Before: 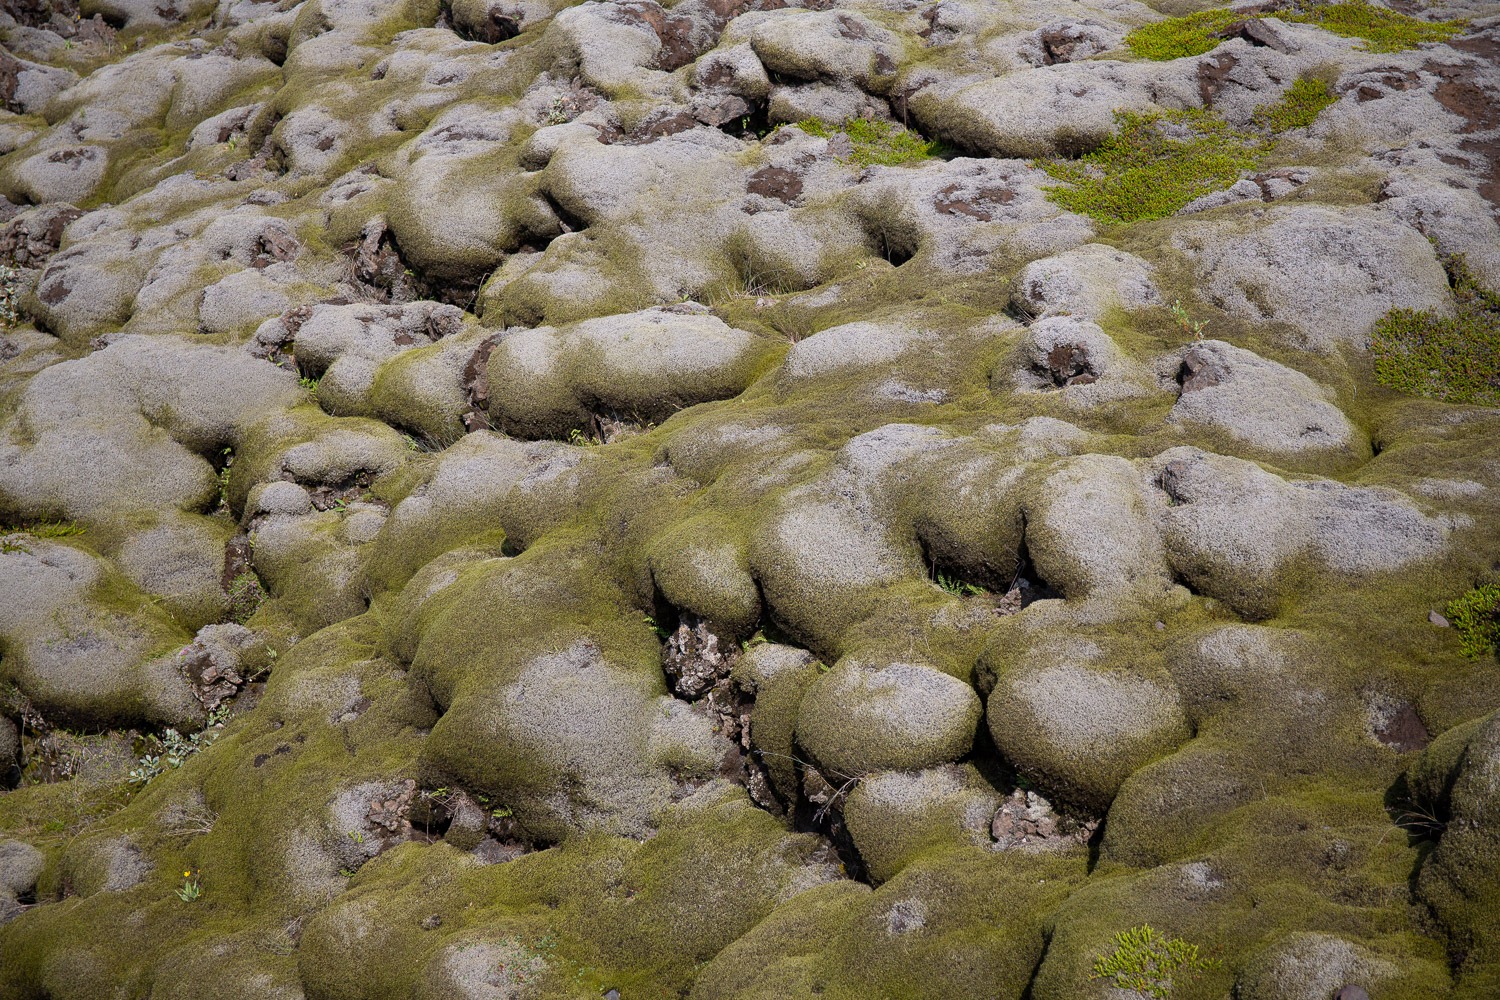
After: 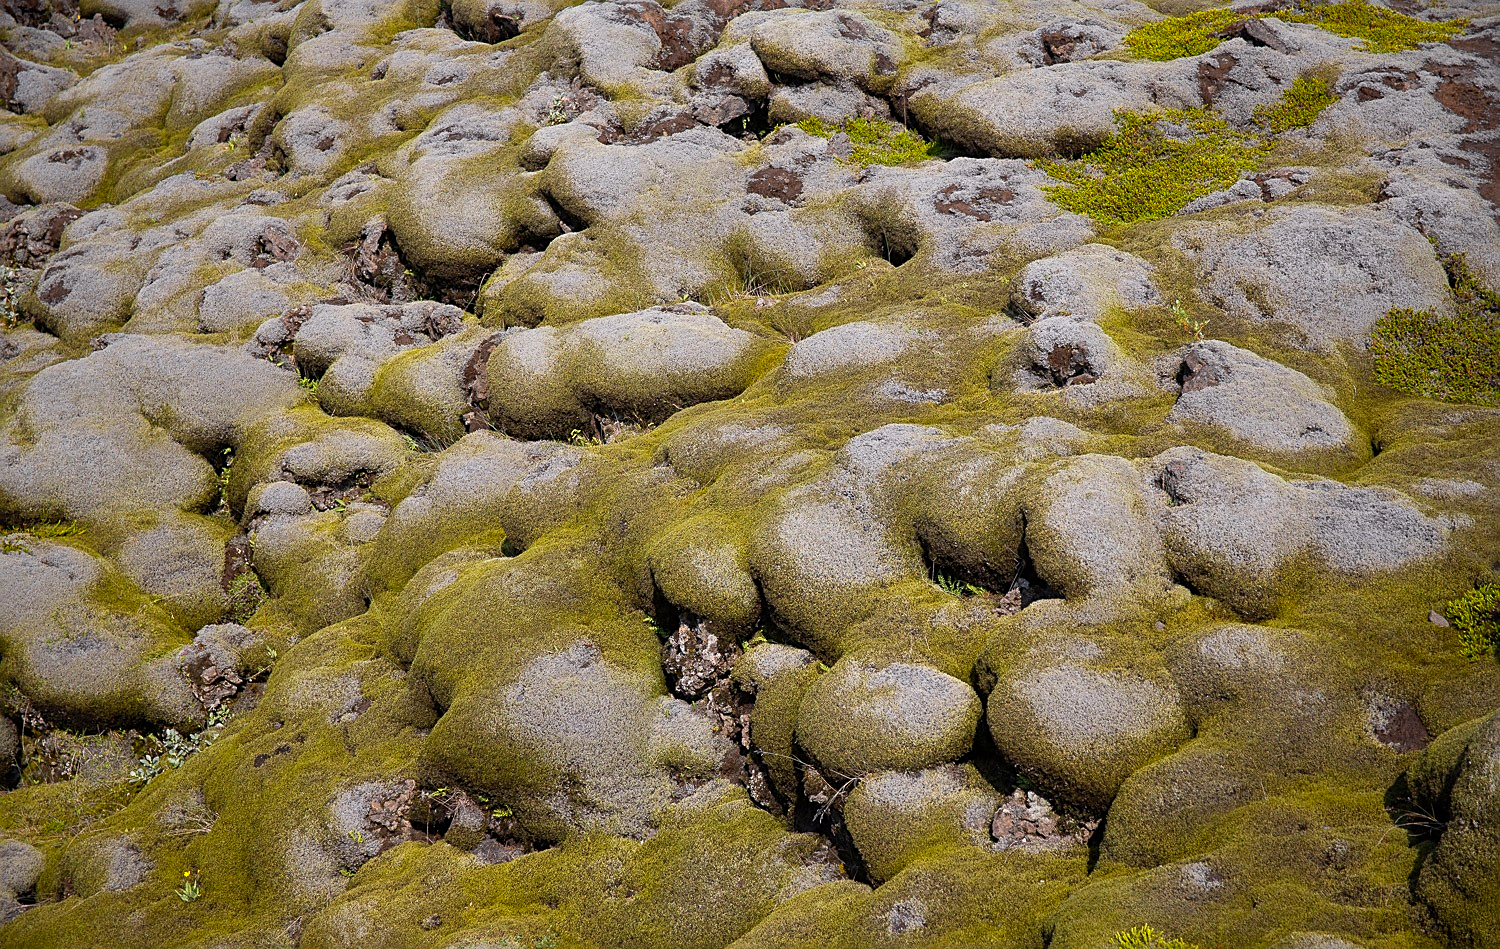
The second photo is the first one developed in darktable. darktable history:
sharpen: on, module defaults
crop and rotate: top 0%, bottom 5.097%
shadows and highlights: shadows 24.5, highlights -78.15, soften with gaussian
color zones: curves: ch0 [(0, 0.511) (0.143, 0.531) (0.286, 0.56) (0.429, 0.5) (0.571, 0.5) (0.714, 0.5) (0.857, 0.5) (1, 0.5)]; ch1 [(0, 0.525) (0.143, 0.705) (0.286, 0.715) (0.429, 0.35) (0.571, 0.35) (0.714, 0.35) (0.857, 0.4) (1, 0.4)]; ch2 [(0, 0.572) (0.143, 0.512) (0.286, 0.473) (0.429, 0.45) (0.571, 0.5) (0.714, 0.5) (0.857, 0.518) (1, 0.518)]
